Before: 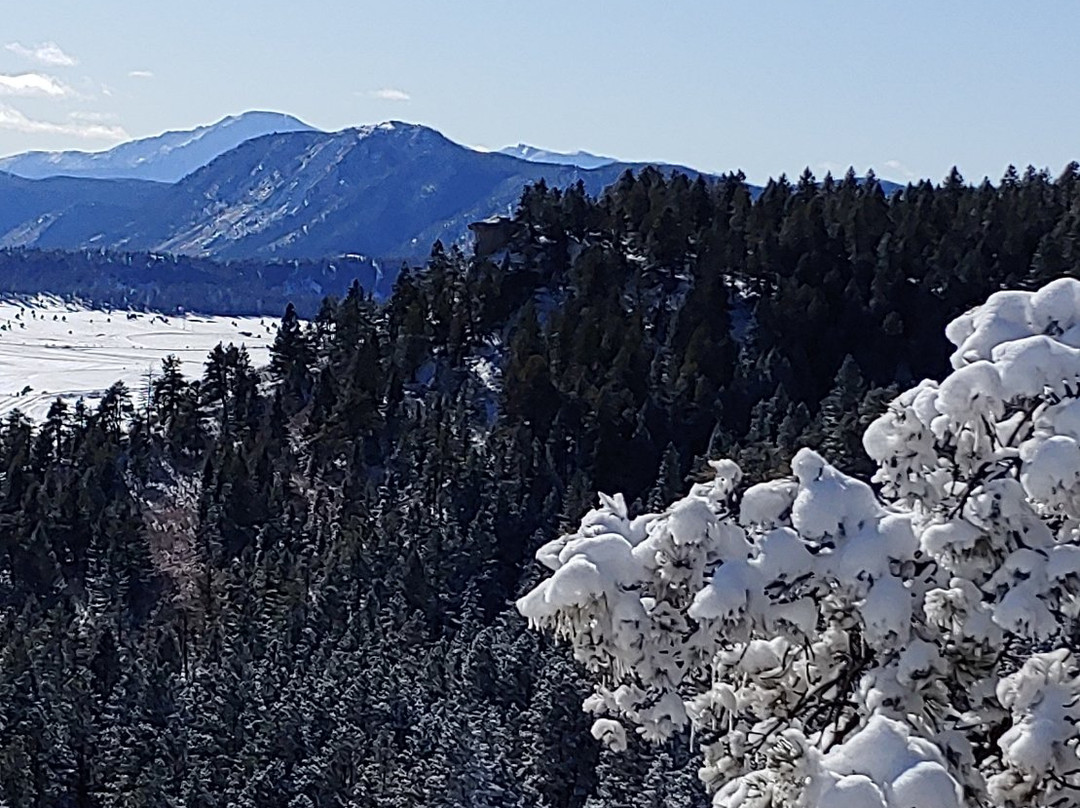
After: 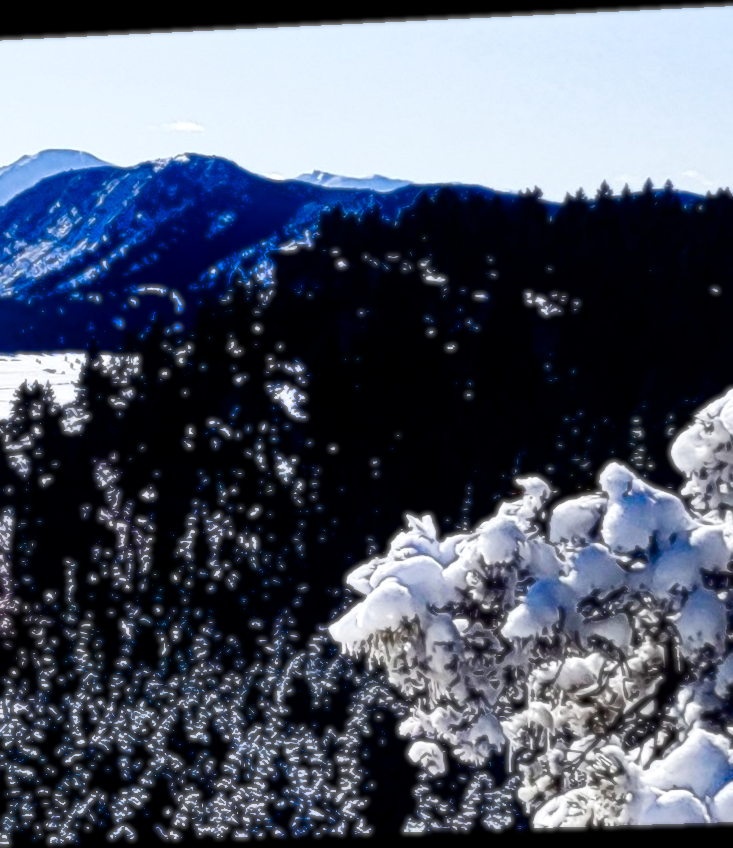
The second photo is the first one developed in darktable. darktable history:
local contrast: mode bilateral grid, contrast 25, coarseness 60, detail 151%, midtone range 0.2
rotate and perspective: rotation -2.22°, lens shift (horizontal) -0.022, automatic cropping off
exposure: black level correction 0.1, exposure -0.092 EV, compensate highlight preservation false
contrast brightness saturation: contrast 0.15, brightness -0.01, saturation 0.1
tone equalizer: -8 EV -0.417 EV, -7 EV -0.389 EV, -6 EV -0.333 EV, -5 EV -0.222 EV, -3 EV 0.222 EV, -2 EV 0.333 EV, -1 EV 0.389 EV, +0 EV 0.417 EV, edges refinement/feathering 500, mask exposure compensation -1.57 EV, preserve details no
crop and rotate: left 18.442%, right 15.508%
soften: size 8.67%, mix 49%
shadows and highlights: shadows 60, highlights -60.23, soften with gaussian
